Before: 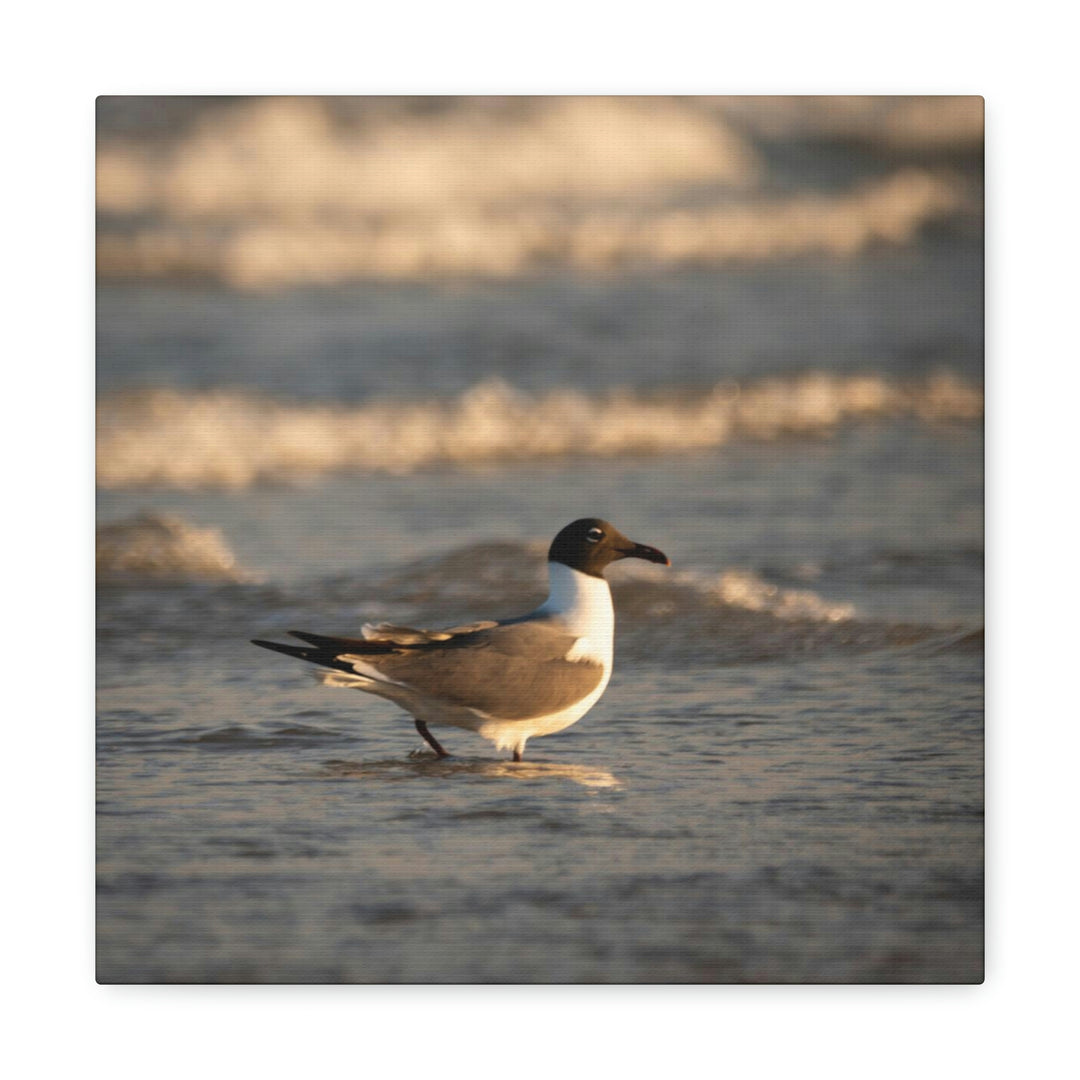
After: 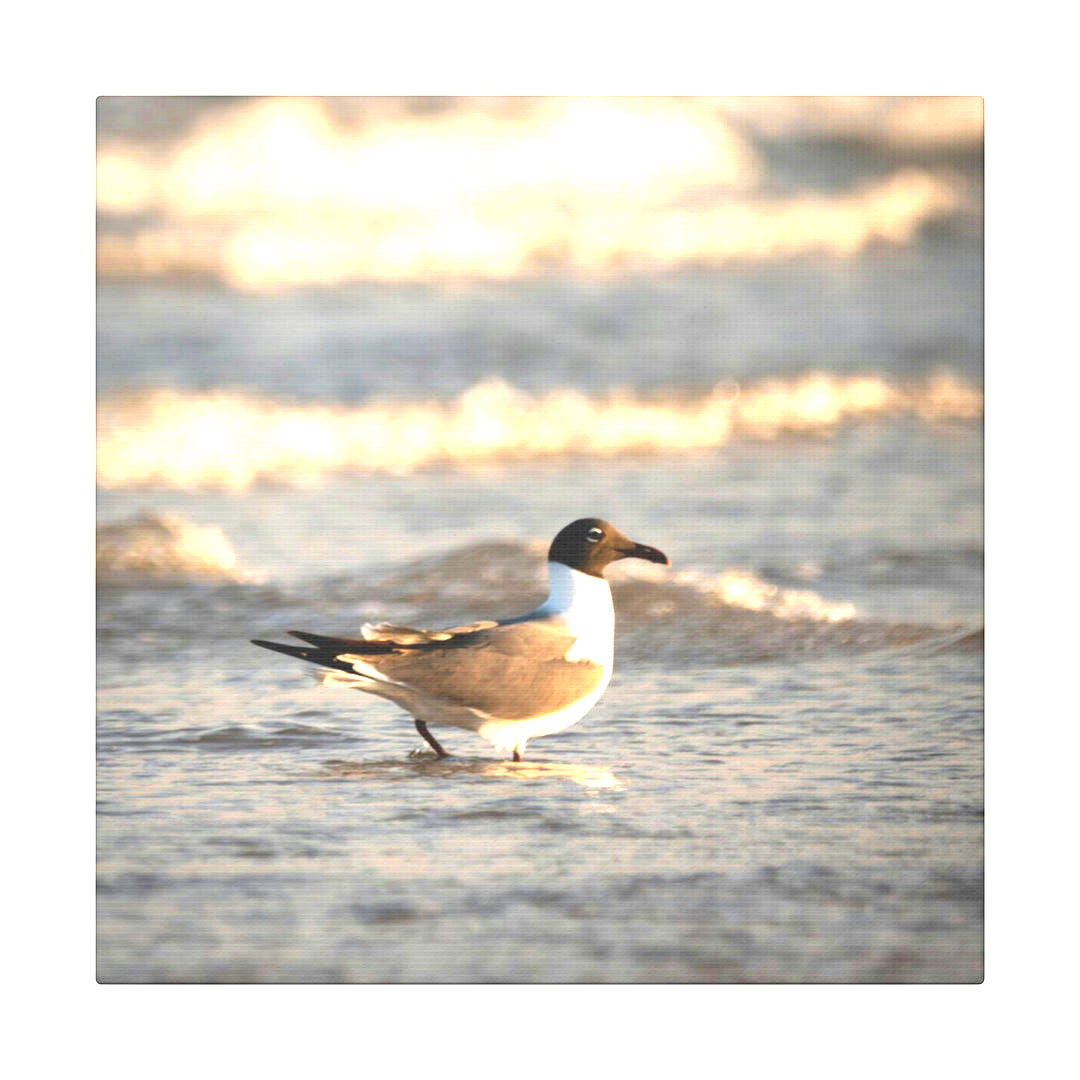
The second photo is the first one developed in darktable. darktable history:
exposure: black level correction 0, exposure 1.681 EV, compensate highlight preservation false
